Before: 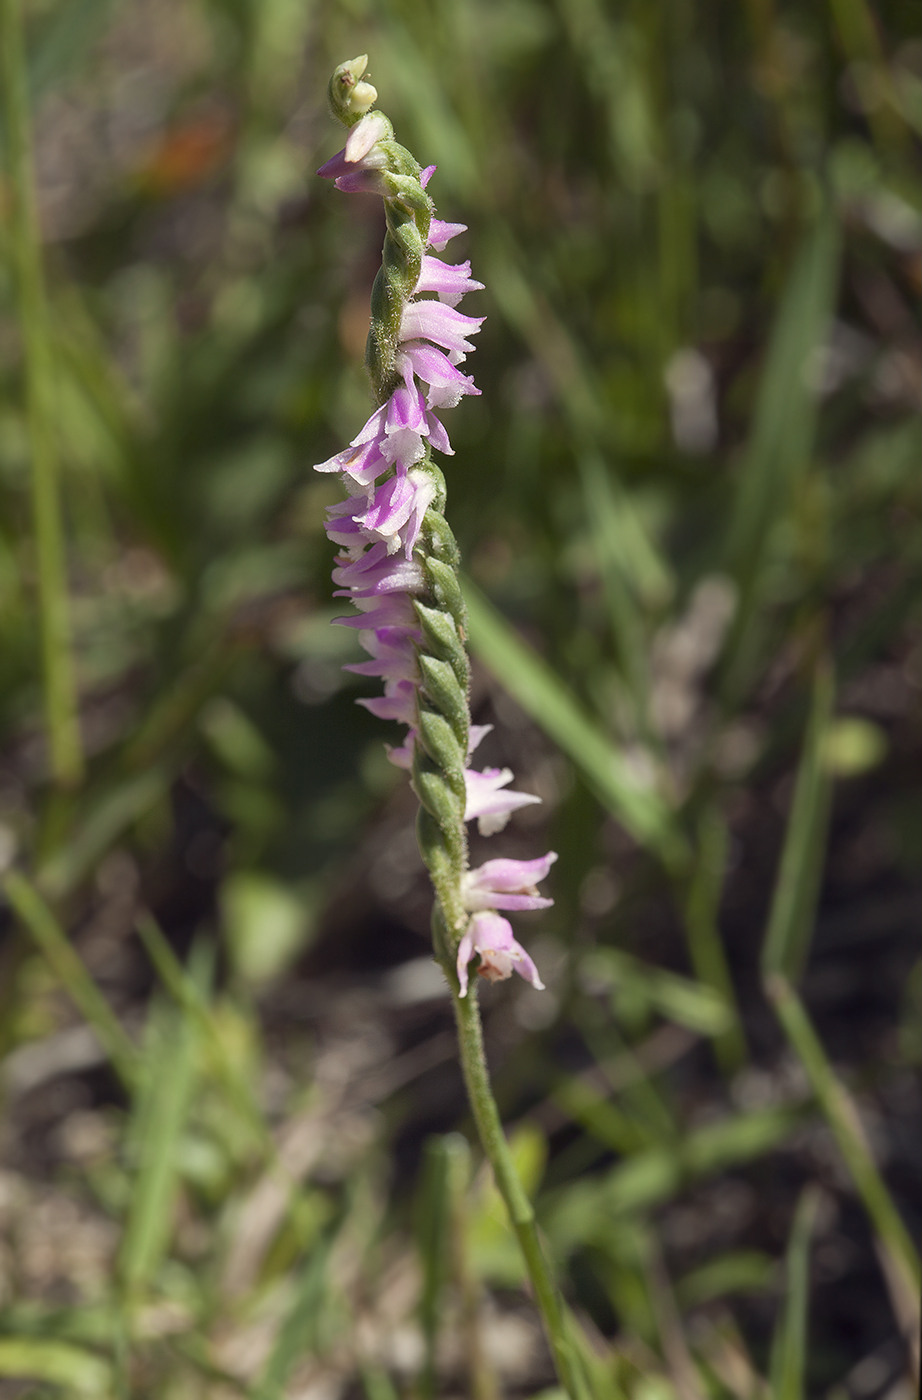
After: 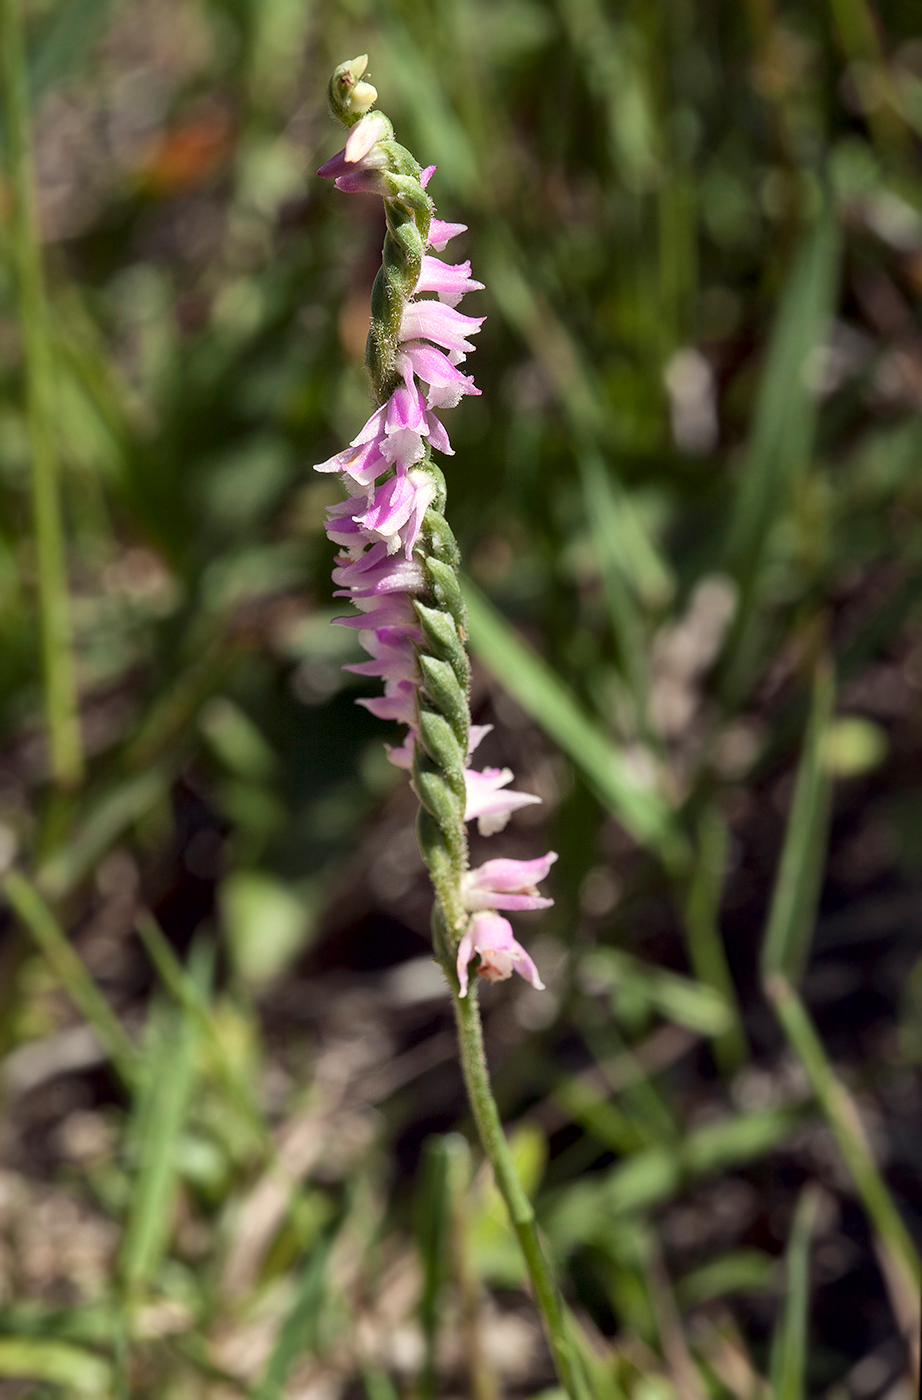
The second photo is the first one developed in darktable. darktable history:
local contrast: mode bilateral grid, contrast 50, coarseness 50, detail 150%, midtone range 0.2
